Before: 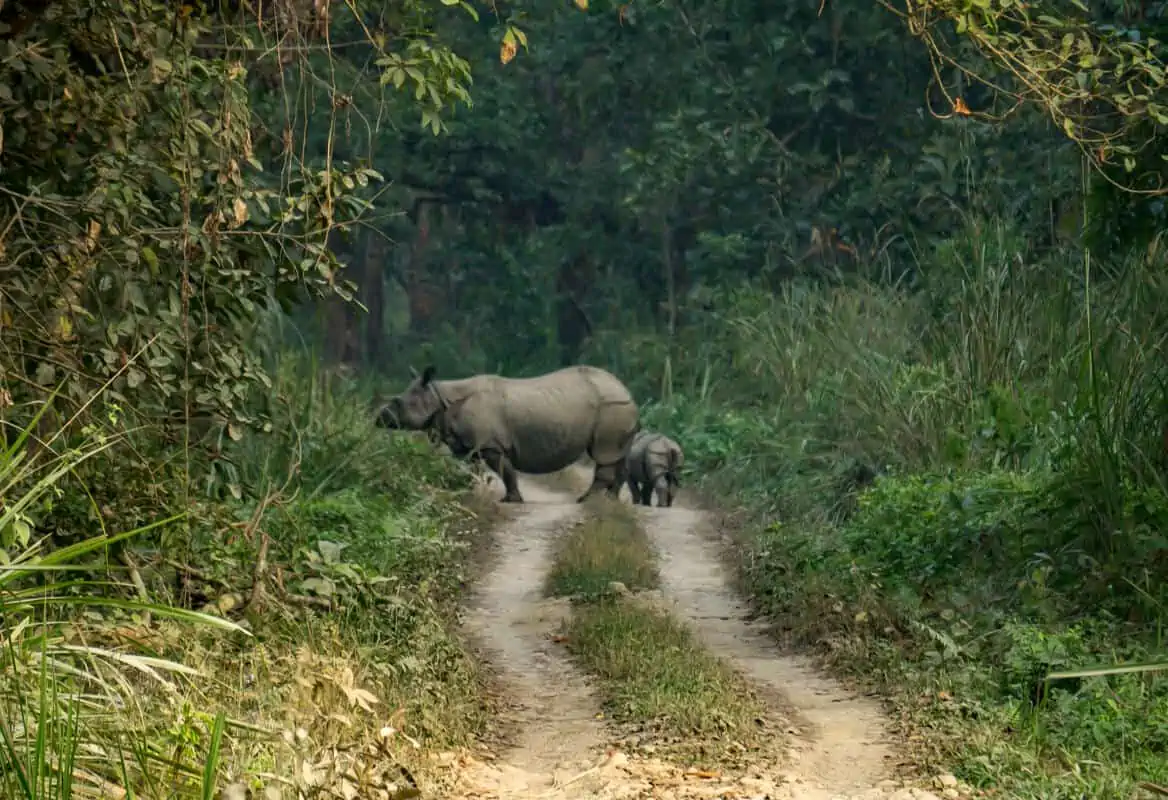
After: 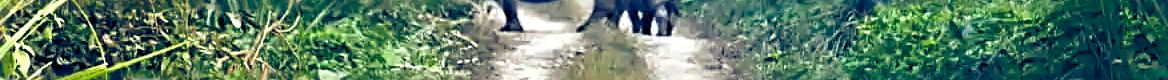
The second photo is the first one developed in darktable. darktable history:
sharpen: radius 3.69, amount 0.928
color balance rgb: shadows lift › luminance -41.13%, shadows lift › chroma 14.13%, shadows lift › hue 260°, power › luminance -3.76%, power › chroma 0.56%, power › hue 40.37°, highlights gain › luminance 16.81%, highlights gain › chroma 2.94%, highlights gain › hue 260°, global offset › luminance -0.29%, global offset › chroma 0.31%, global offset › hue 260°, perceptual saturation grading › global saturation 20%, perceptual saturation grading › highlights -13.92%, perceptual saturation grading › shadows 50%
crop and rotate: top 59.084%, bottom 30.916%
exposure: black level correction -0.005, exposure 1.002 EV, compensate highlight preservation false
